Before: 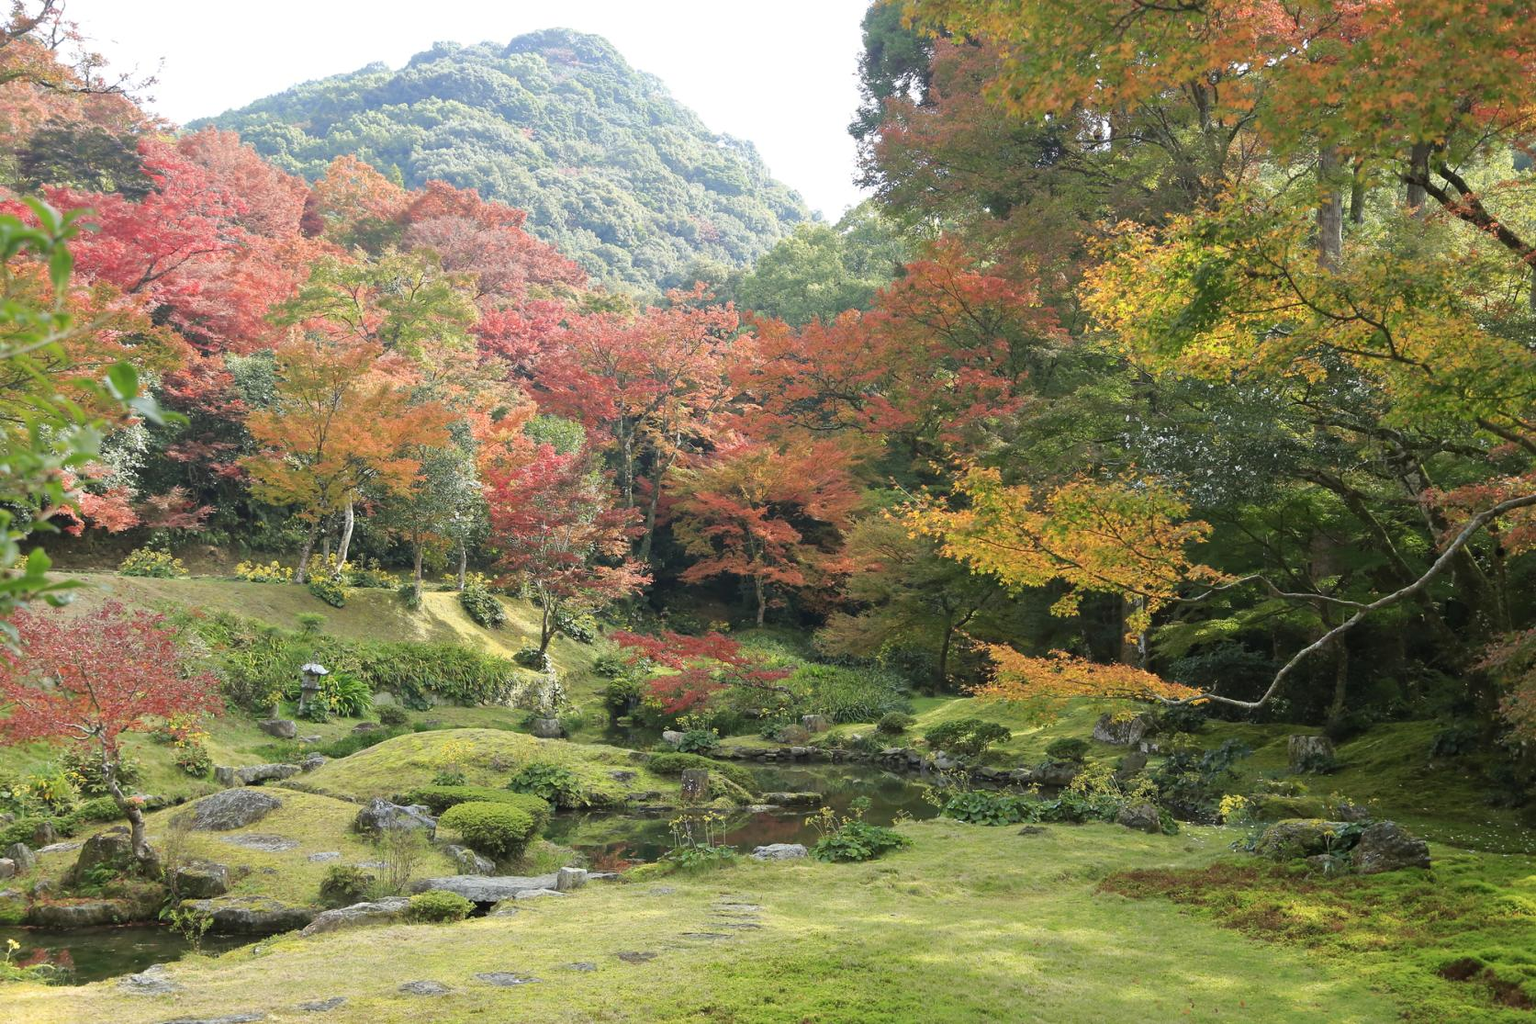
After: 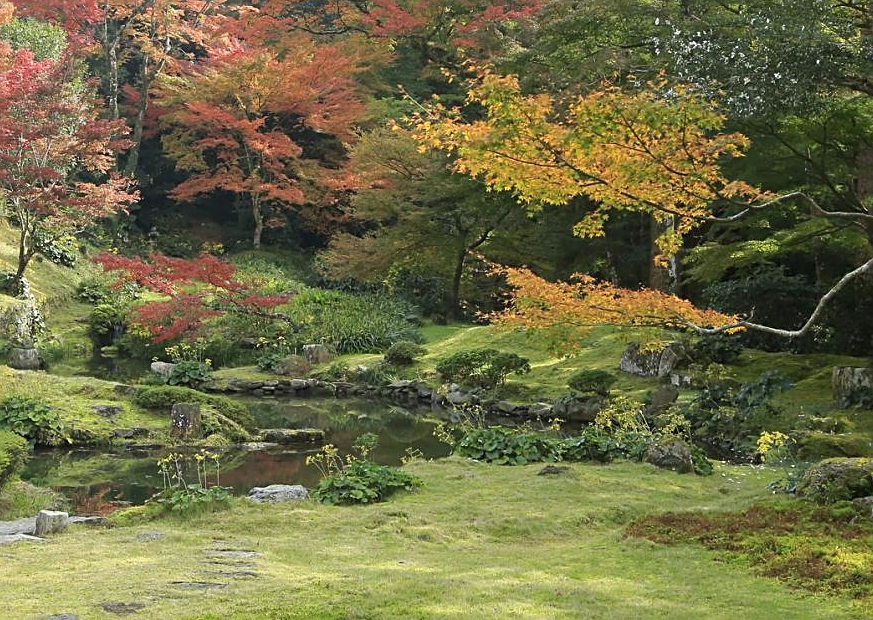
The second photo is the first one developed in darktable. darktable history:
crop: left 34.17%, top 38.93%, right 13.593%, bottom 5.437%
sharpen: on, module defaults
